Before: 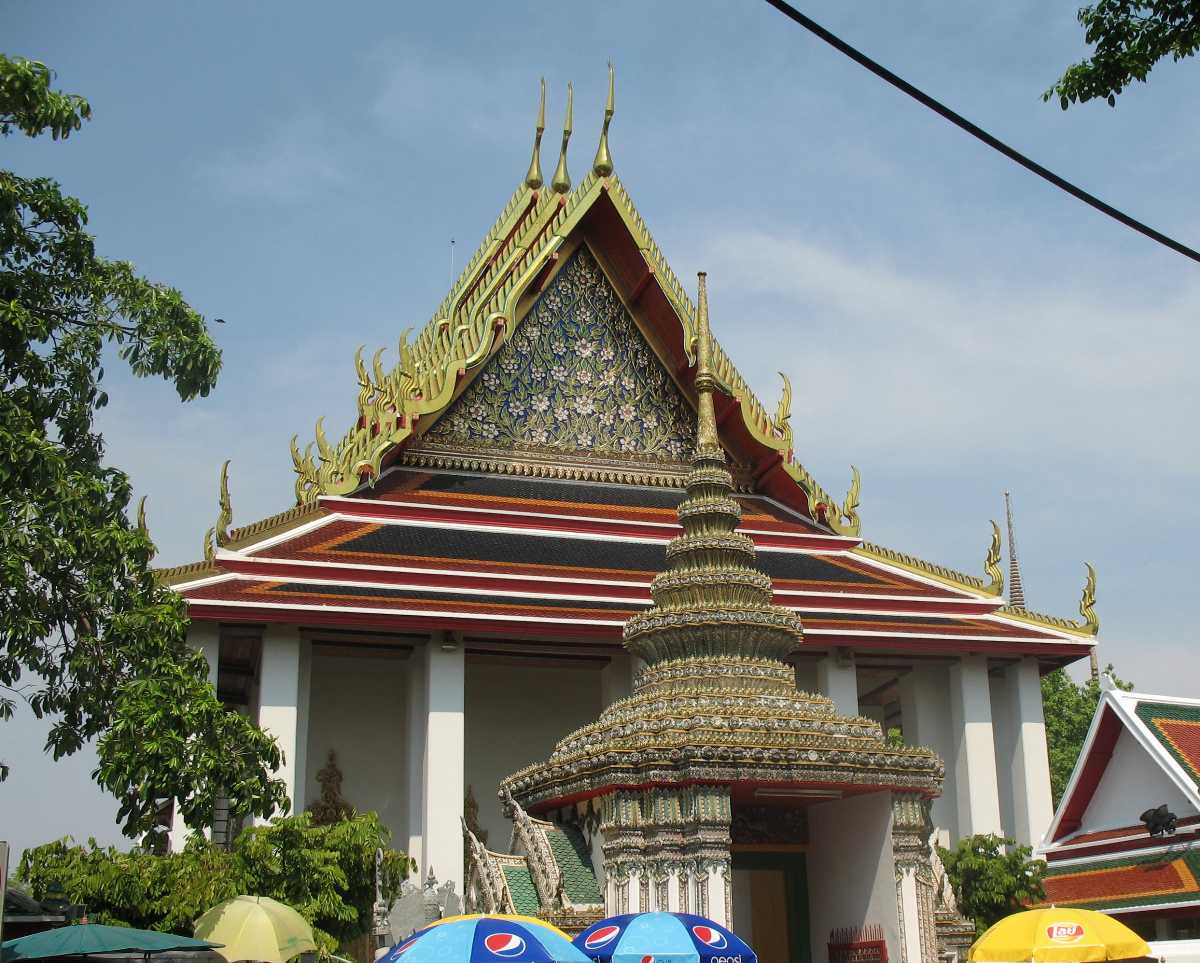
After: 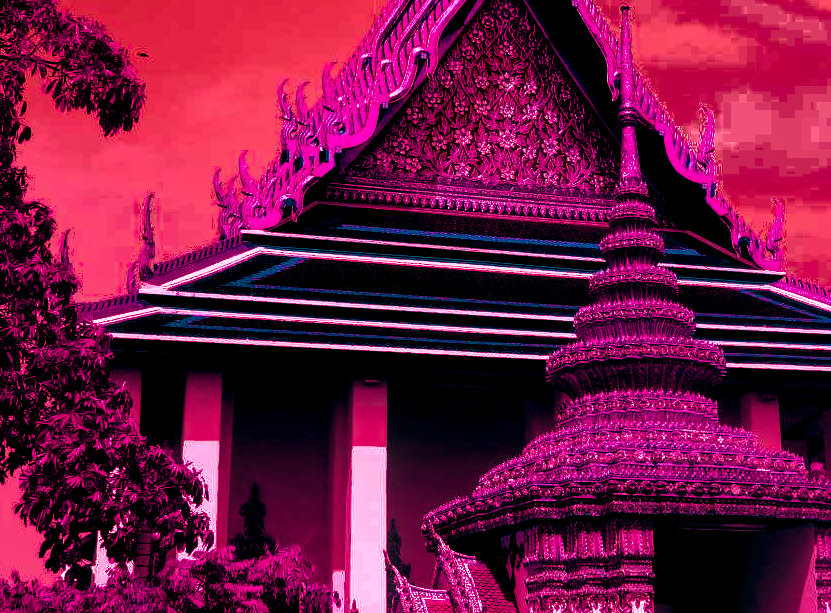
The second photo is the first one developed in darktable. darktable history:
shadows and highlights: shadows 25, highlights -25
fill light: exposure -0.73 EV, center 0.69, width 2.2
color balance rgb: shadows lift › luminance -18.76%, shadows lift › chroma 35.44%, power › luminance -3.76%, power › hue 142.17°, highlights gain › chroma 7.5%, highlights gain › hue 184.75°, global offset › luminance -0.52%, global offset › chroma 0.91%, global offset › hue 173.36°, shadows fall-off 300%, white fulcrum 2 EV, highlights fall-off 300%, linear chroma grading › shadows 17.19%, linear chroma grading › highlights 61.12%, linear chroma grading › global chroma 50%, hue shift -150.52°, perceptual brilliance grading › global brilliance 12%, mask middle-gray fulcrum 100%, contrast gray fulcrum 38.43%, contrast 35.15%, saturation formula JzAzBz (2021)
local contrast: detail 130%
crop: left 6.488%, top 27.668%, right 24.183%, bottom 8.656%
